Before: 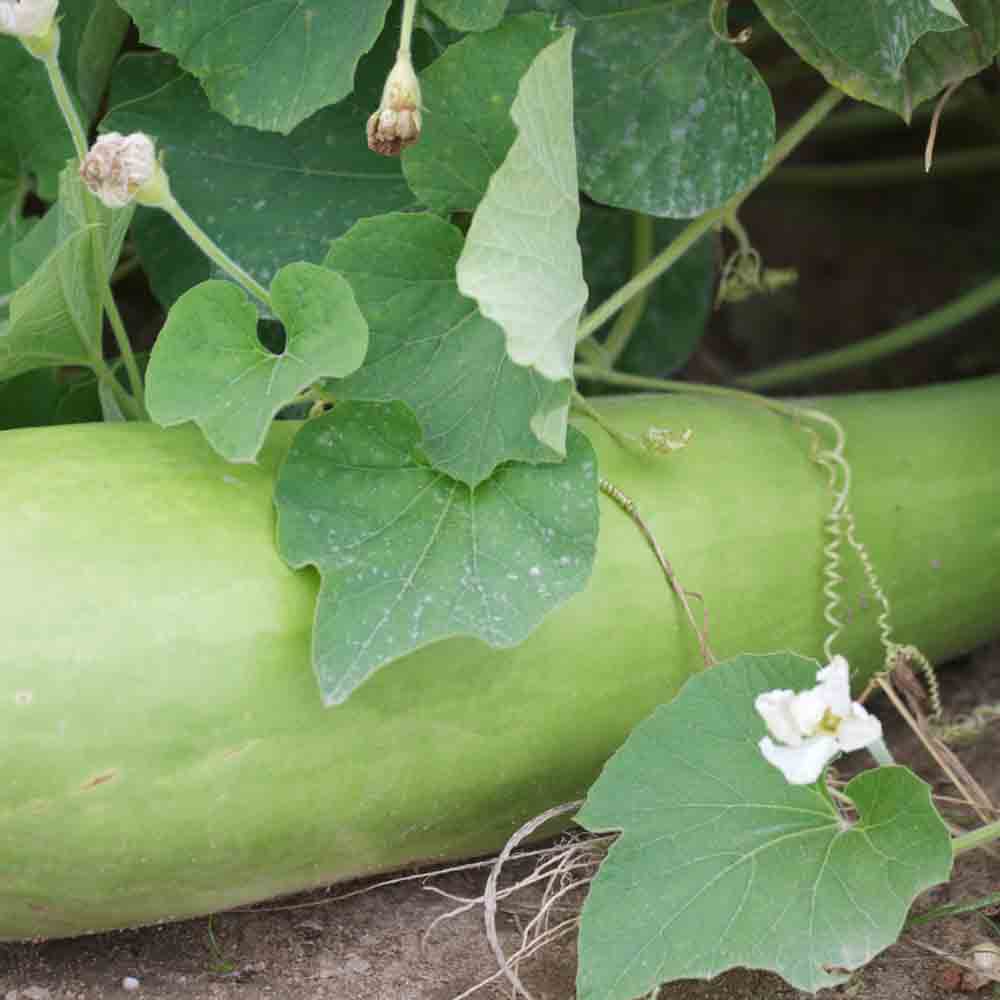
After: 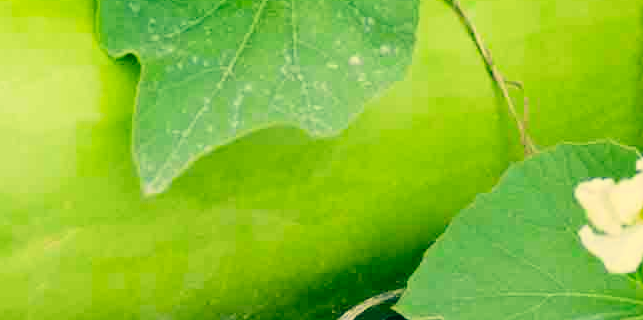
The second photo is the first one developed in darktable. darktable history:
filmic rgb: black relative exposure -4 EV, white relative exposure 3 EV, hardness 3.02, contrast 1.5
color correction: highlights a* 1.83, highlights b* 34.02, shadows a* -36.68, shadows b* -5.48
crop: left 18.091%, top 51.13%, right 17.525%, bottom 16.85%
color balance rgb: perceptual saturation grading › global saturation 25%, global vibrance 20%
